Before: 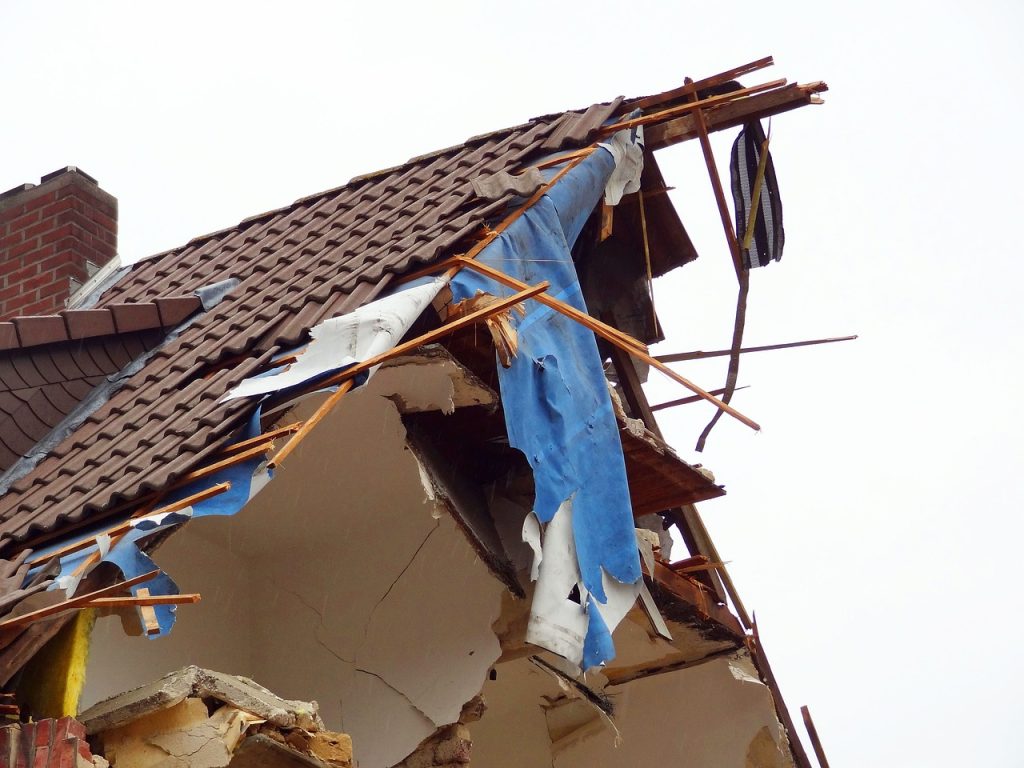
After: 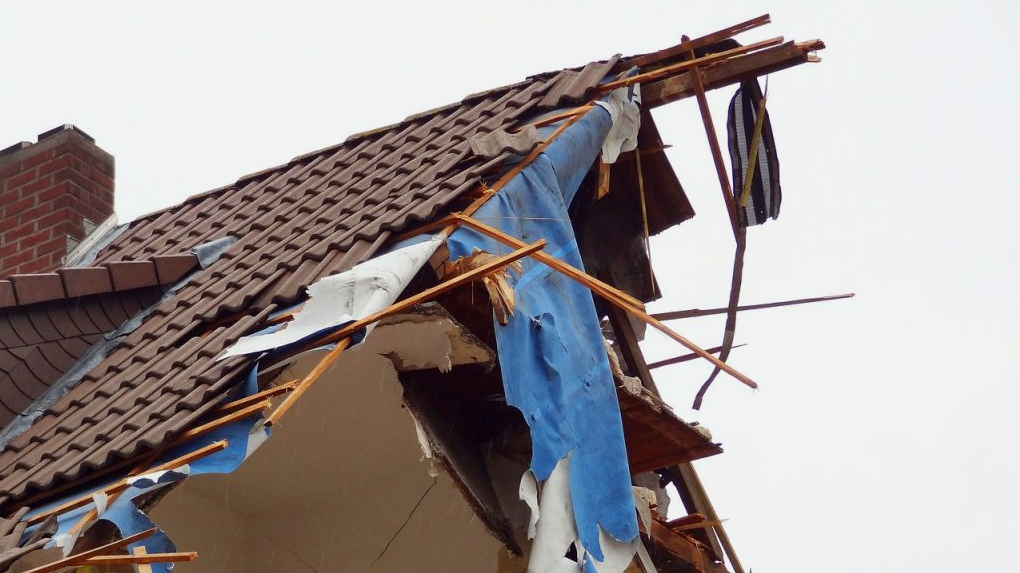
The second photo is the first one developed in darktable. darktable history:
crop: left 0.387%, top 5.469%, bottom 19.809%
exposure: exposure -0.151 EV, compensate highlight preservation false
